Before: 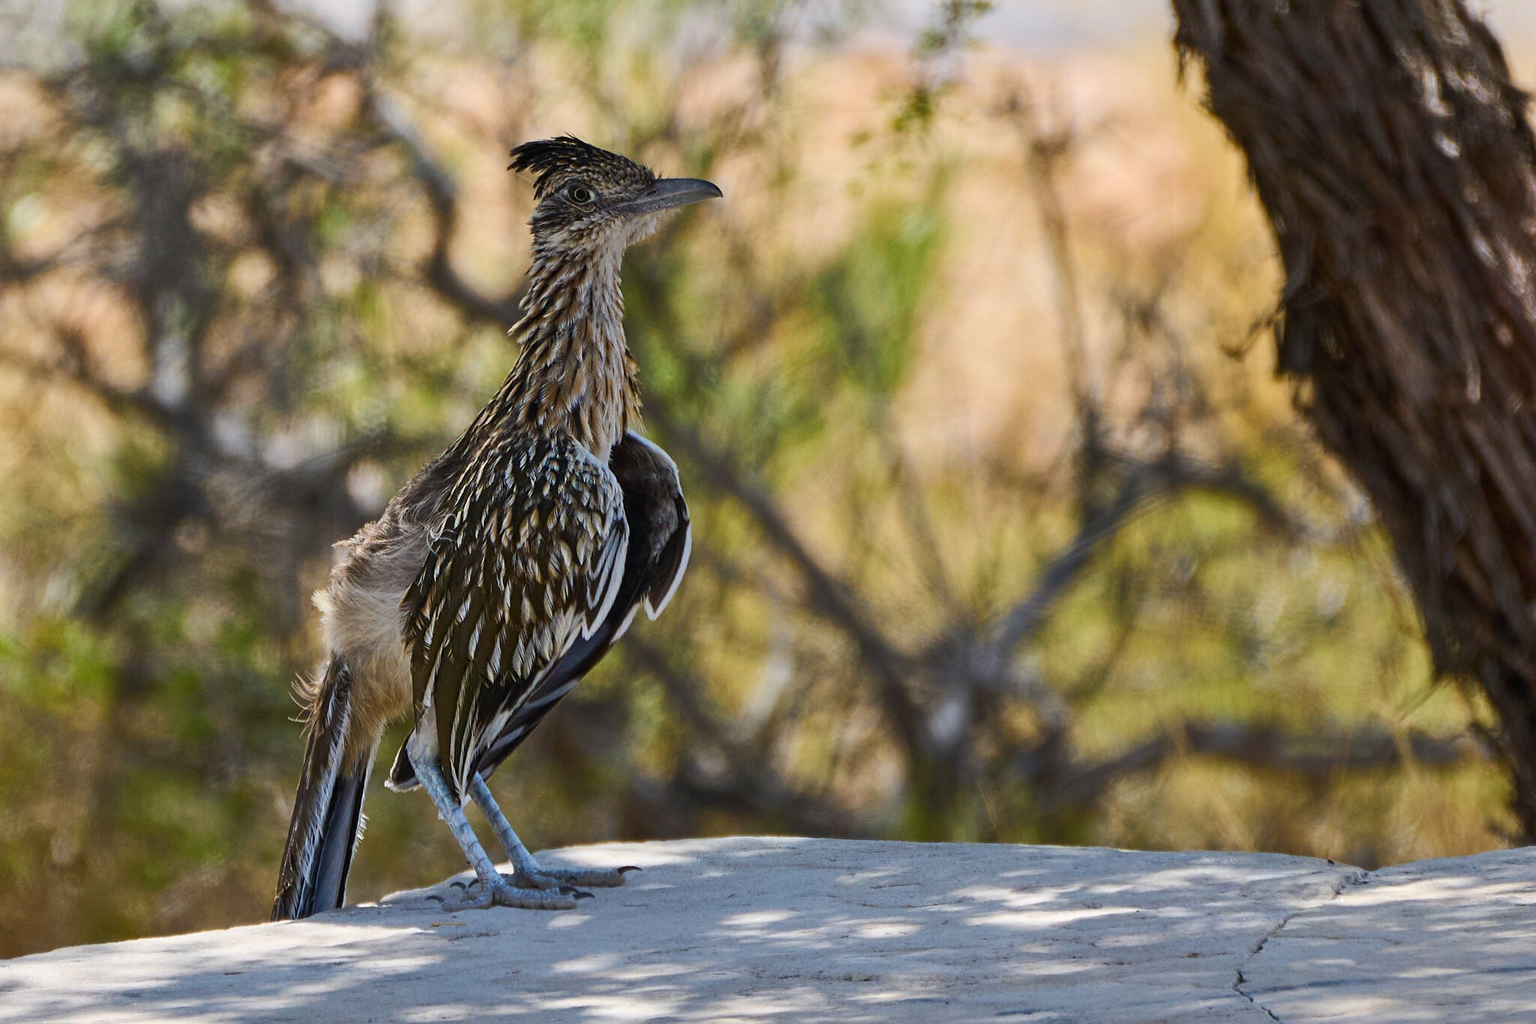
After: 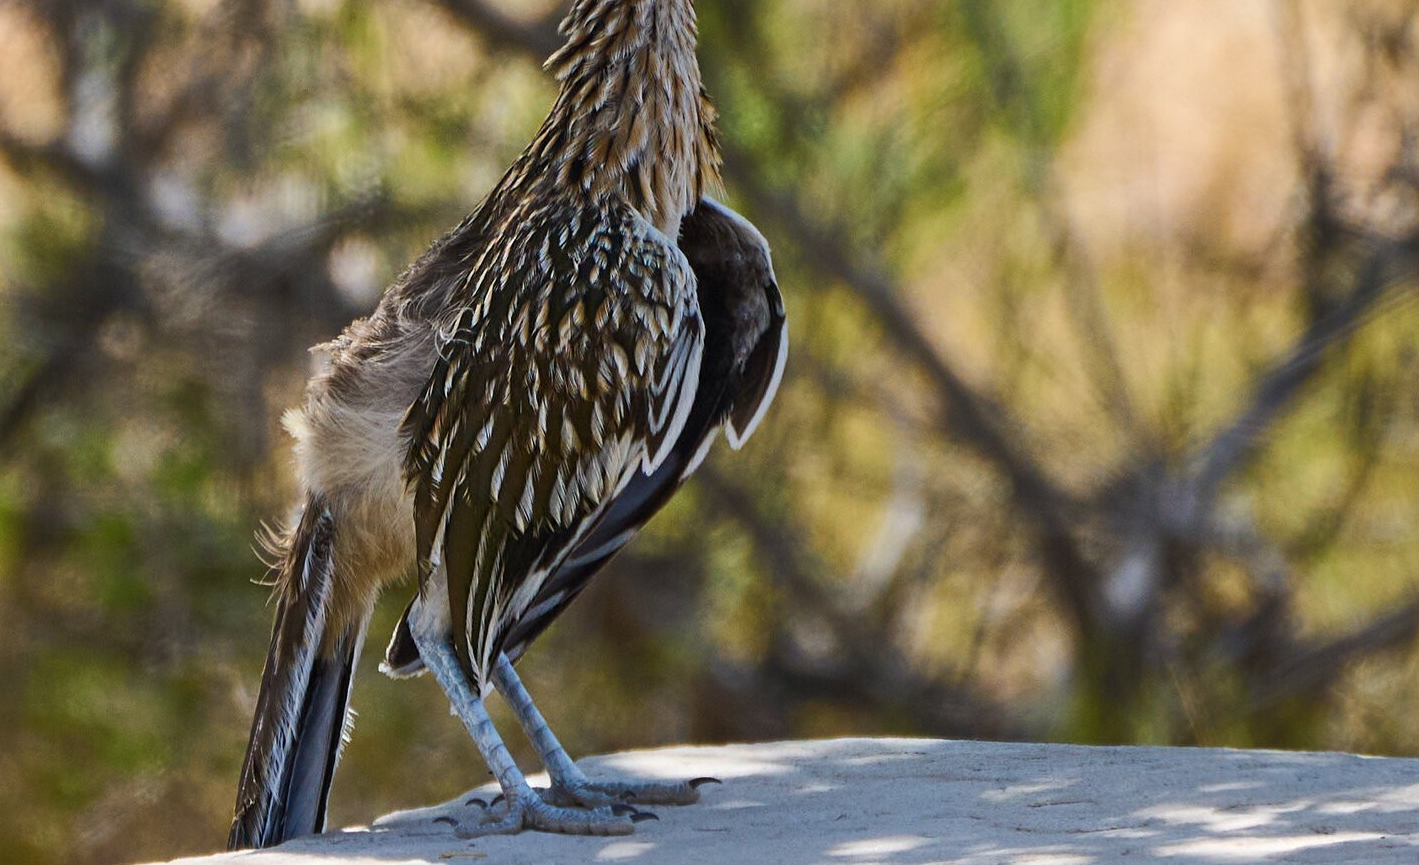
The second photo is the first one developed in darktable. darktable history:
crop: left 6.573%, top 27.73%, right 24.115%, bottom 8.917%
shadows and highlights: radius 91.71, shadows -14.79, white point adjustment 0.178, highlights 32.34, compress 48.51%, highlights color adjustment 56.24%, soften with gaussian
